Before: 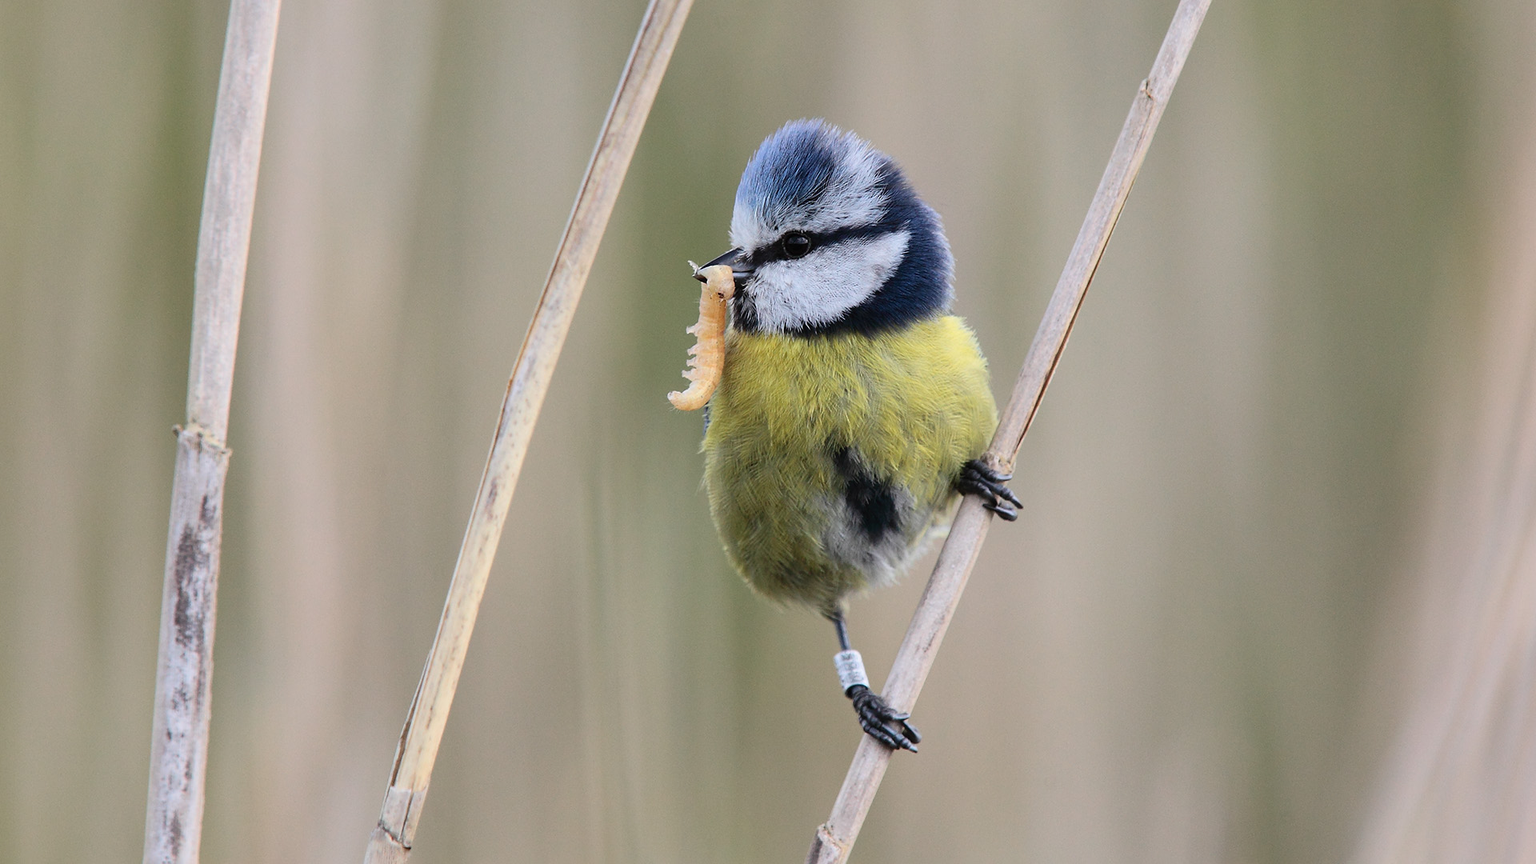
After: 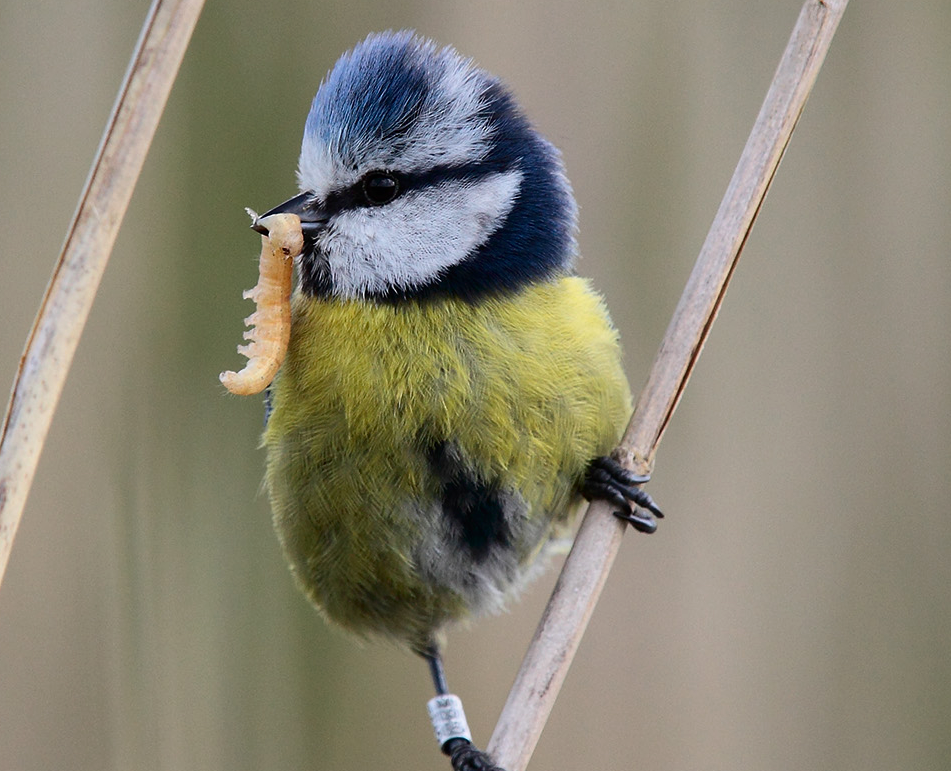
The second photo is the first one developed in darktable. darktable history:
crop: left 32.075%, top 10.976%, right 18.355%, bottom 17.596%
contrast brightness saturation: contrast 0.07, brightness -0.13, saturation 0.06
